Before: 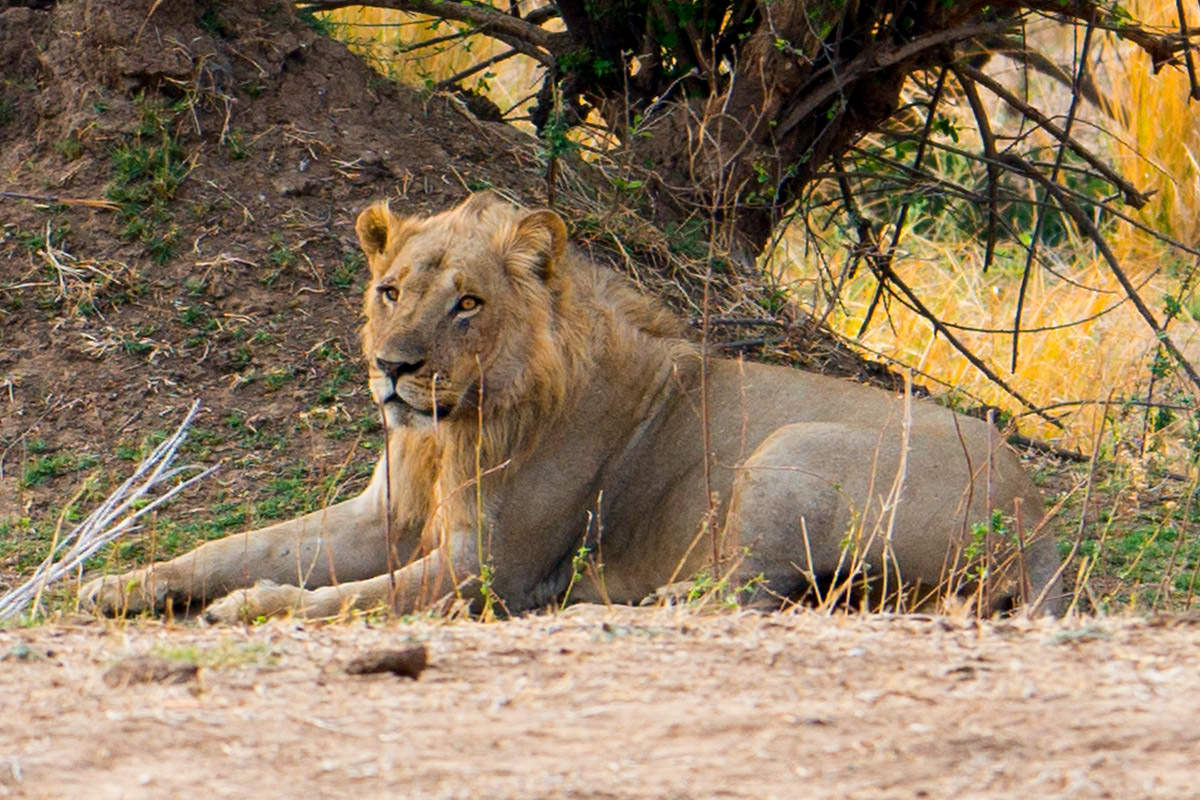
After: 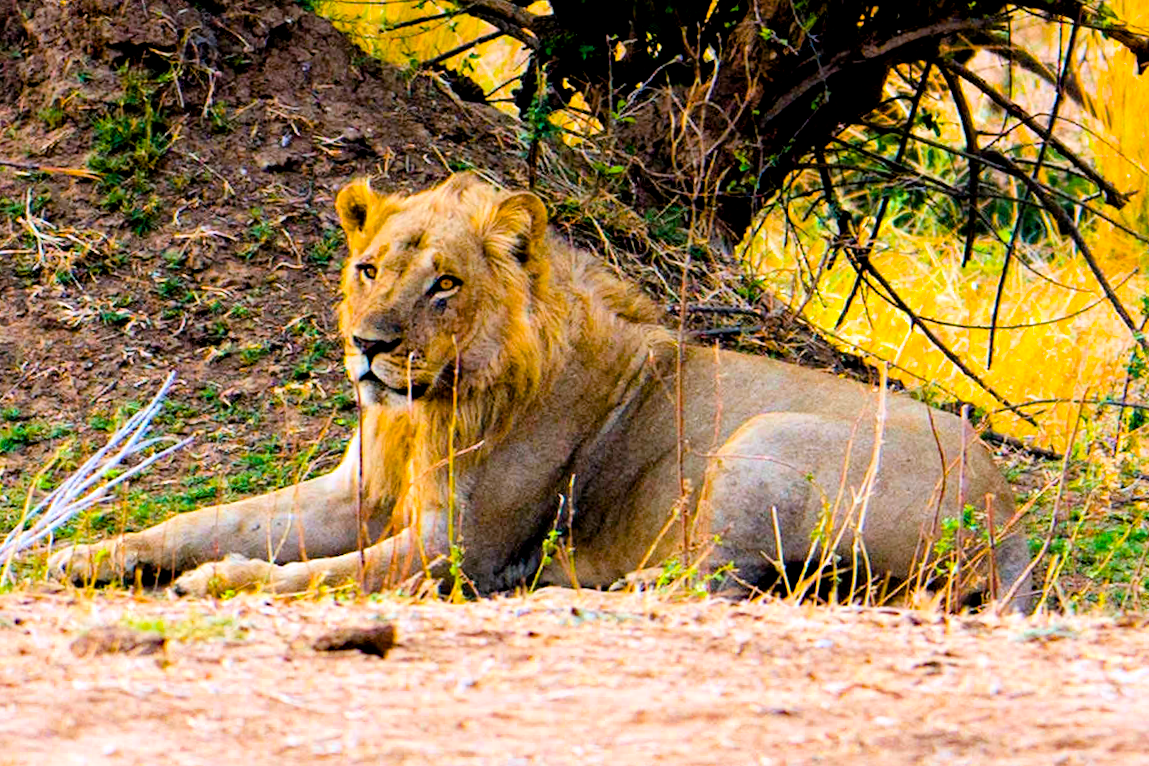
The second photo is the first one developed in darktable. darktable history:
exposure: black level correction 0.009, exposure 0.119 EV, compensate highlight preservation false
haze removal: compatibility mode true, adaptive false
local contrast: mode bilateral grid, contrast 20, coarseness 50, detail 120%, midtone range 0.2
white balance: red 0.984, blue 1.059
filmic rgb: black relative exposure -7.15 EV, white relative exposure 5.36 EV, hardness 3.02, color science v6 (2022)
levels: mode automatic, black 0.023%, white 99.97%, levels [0.062, 0.494, 0.925]
color balance rgb: linear chroma grading › global chroma 15%, perceptual saturation grading › global saturation 30%
crop and rotate: angle -1.69°
